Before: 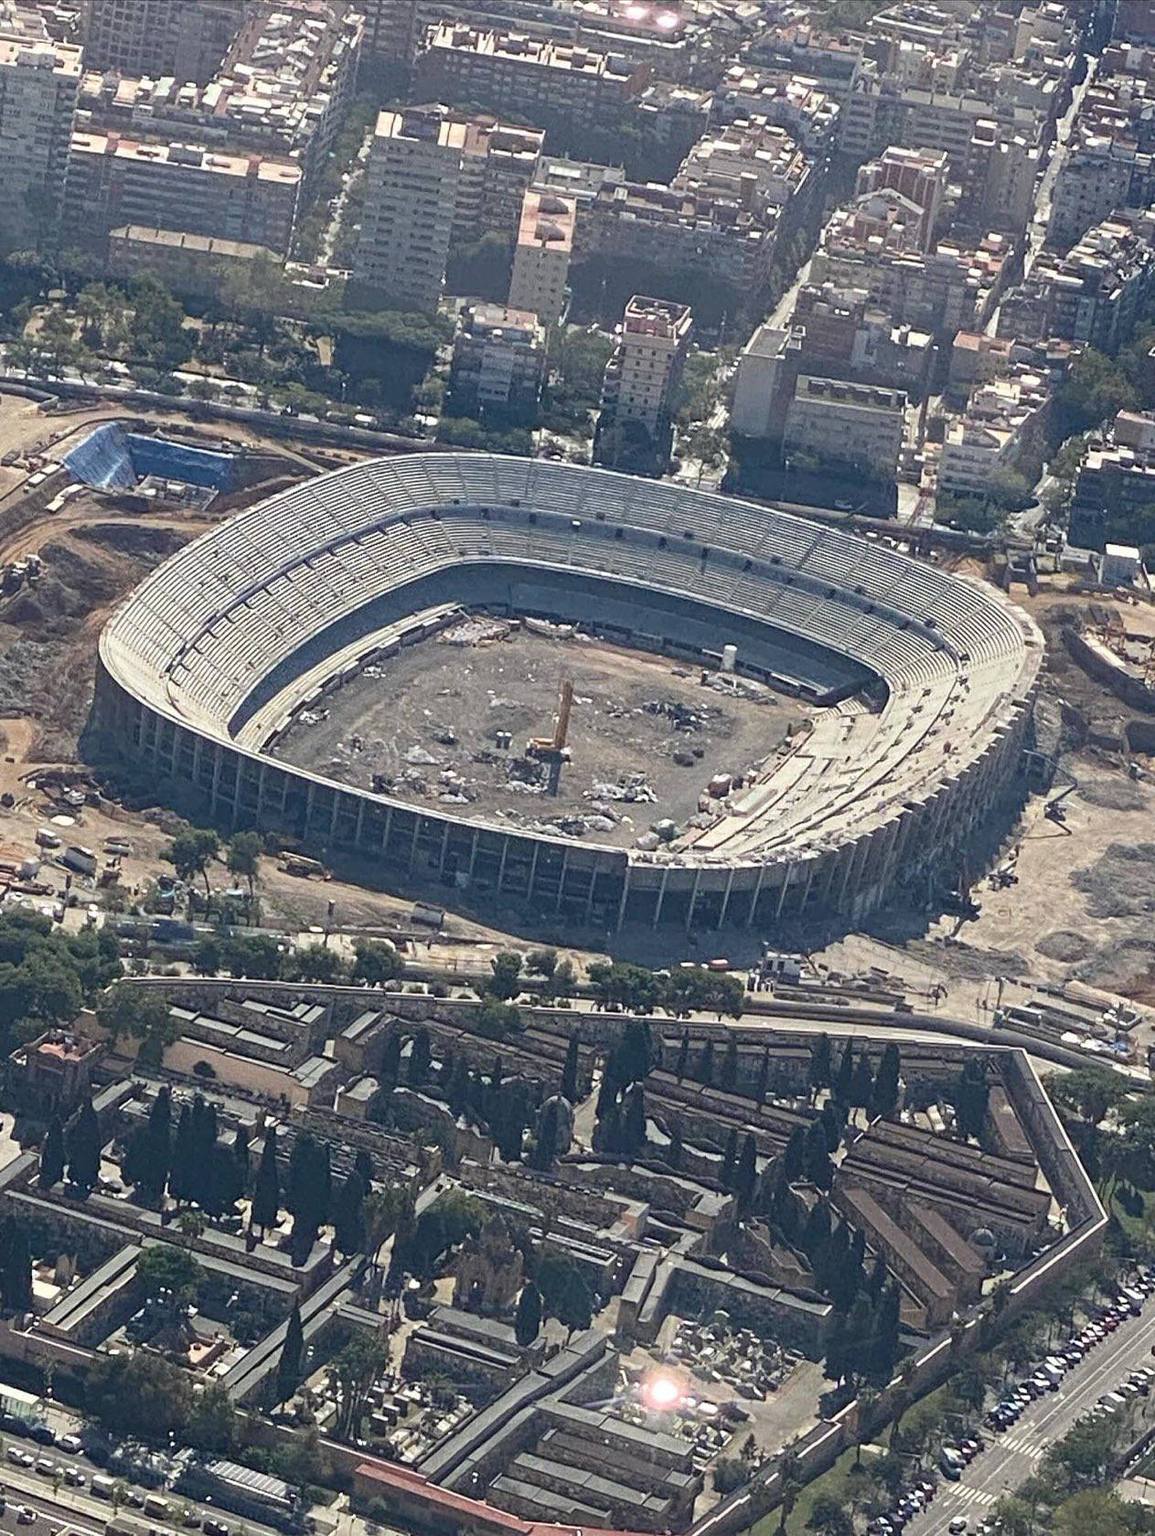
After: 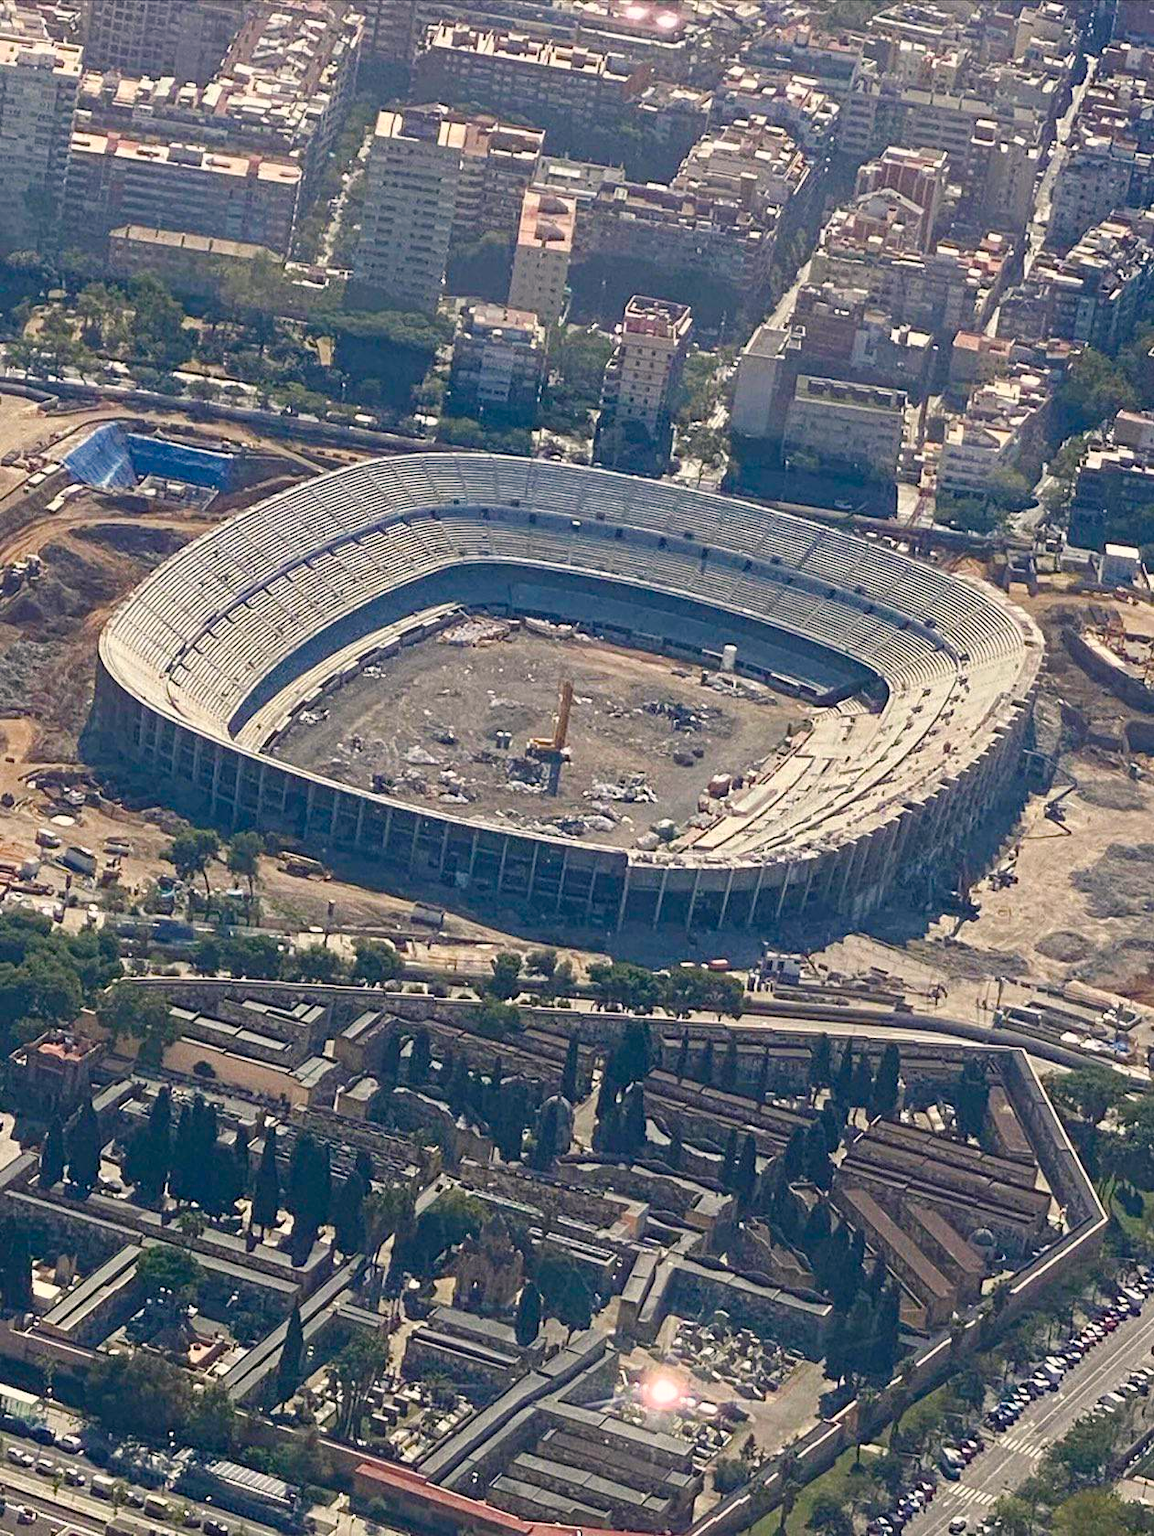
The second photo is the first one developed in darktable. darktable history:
color balance rgb: highlights gain › chroma 1.718%, highlights gain › hue 57.08°, perceptual saturation grading › global saturation 24.498%, perceptual saturation grading › highlights -24.581%, perceptual saturation grading › mid-tones 24.126%, perceptual saturation grading › shadows 39.805%, global vibrance 20%
